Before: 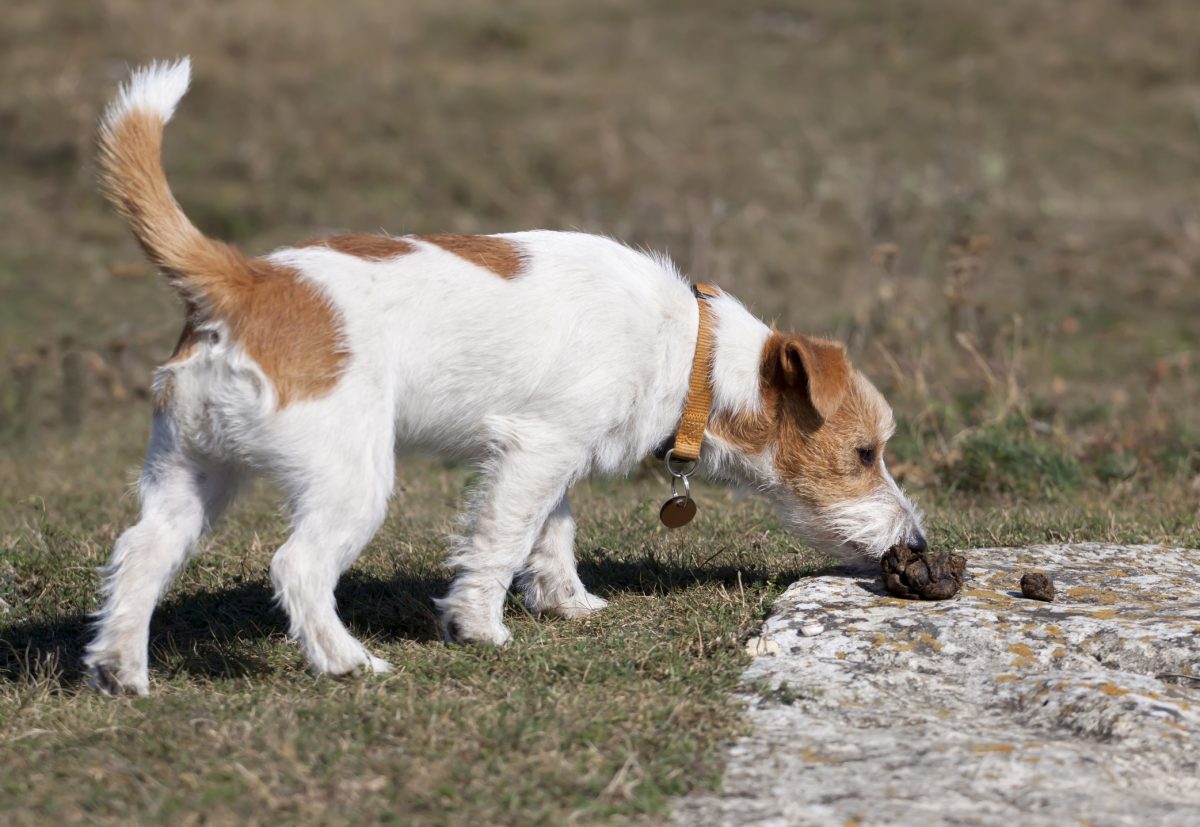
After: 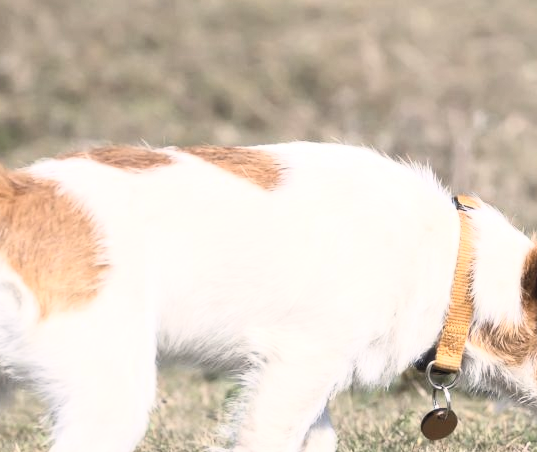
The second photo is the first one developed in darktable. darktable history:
color balance rgb: highlights gain › chroma 1.589%, highlights gain › hue 56.9°, linear chroma grading › global chroma 8.047%, perceptual saturation grading › global saturation 0.929%, global vibrance 11.042%
crop: left 19.973%, top 10.757%, right 35.259%, bottom 34.567%
contrast brightness saturation: contrast 0.42, brightness 0.553, saturation -0.19
exposure: exposure 0.291 EV, compensate highlight preservation false
